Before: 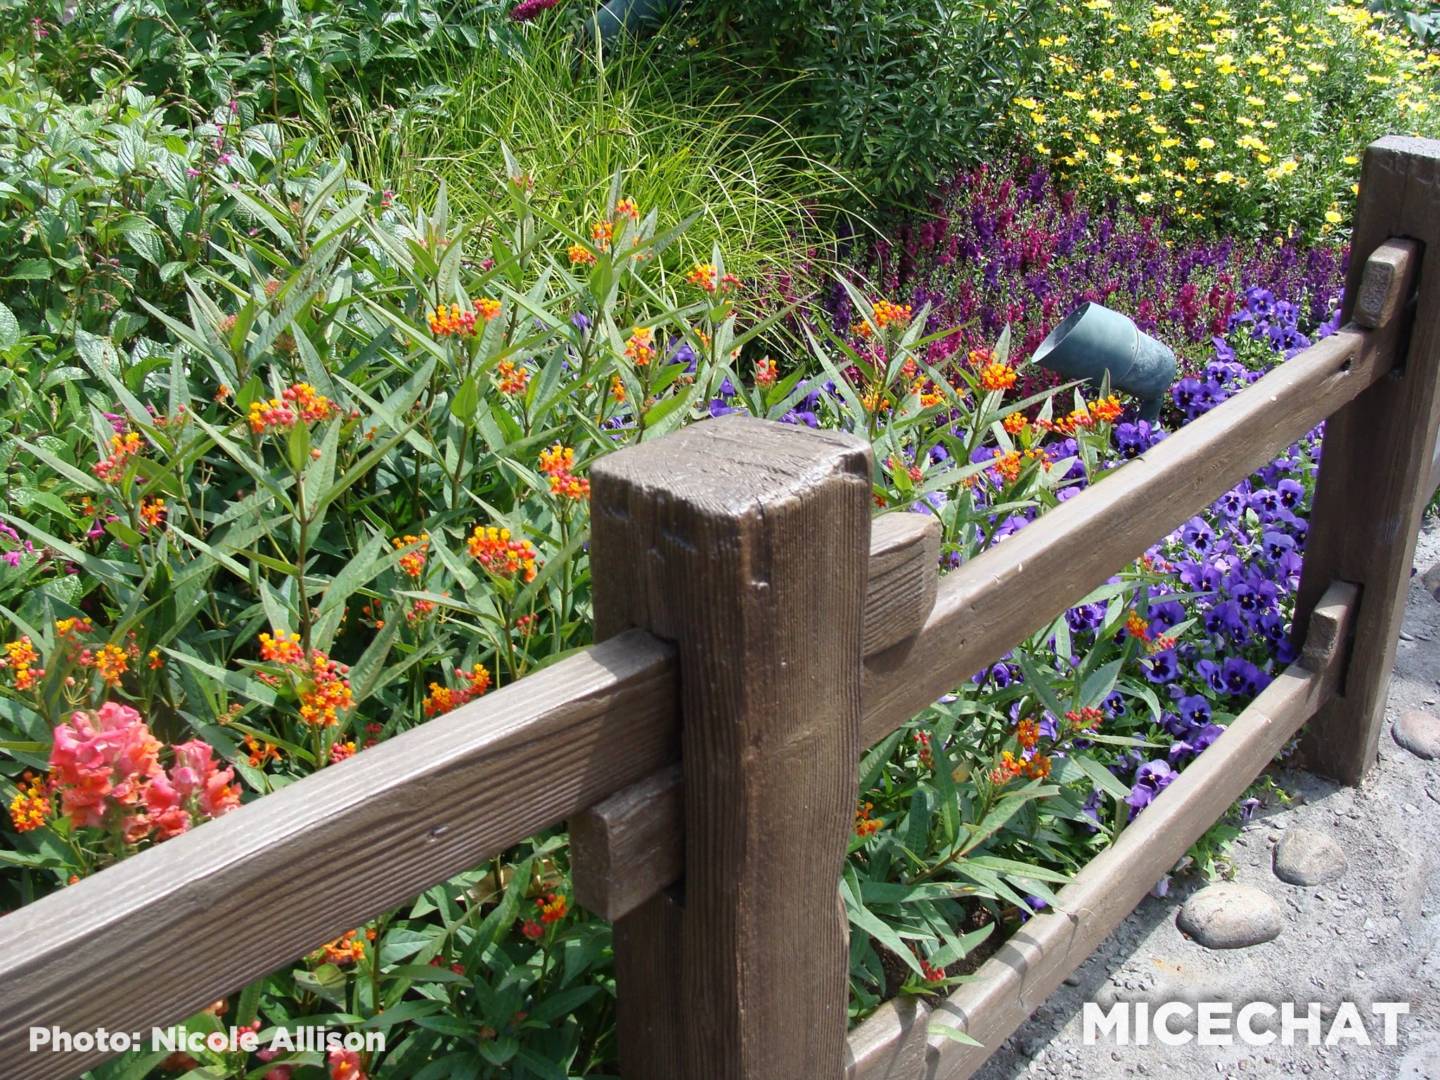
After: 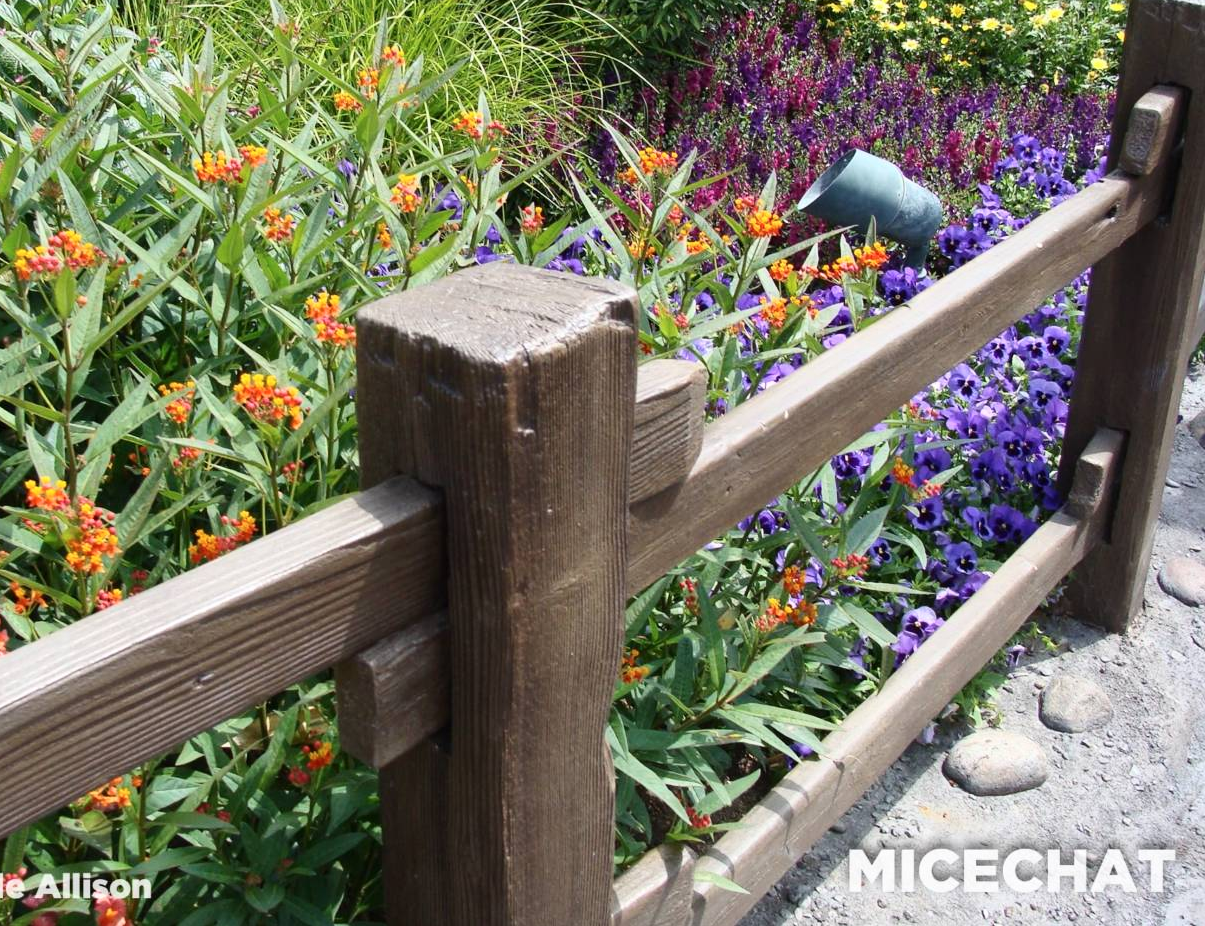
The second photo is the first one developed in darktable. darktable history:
crop: left 16.315%, top 14.246%
contrast brightness saturation: contrast 0.15, brightness 0.05
